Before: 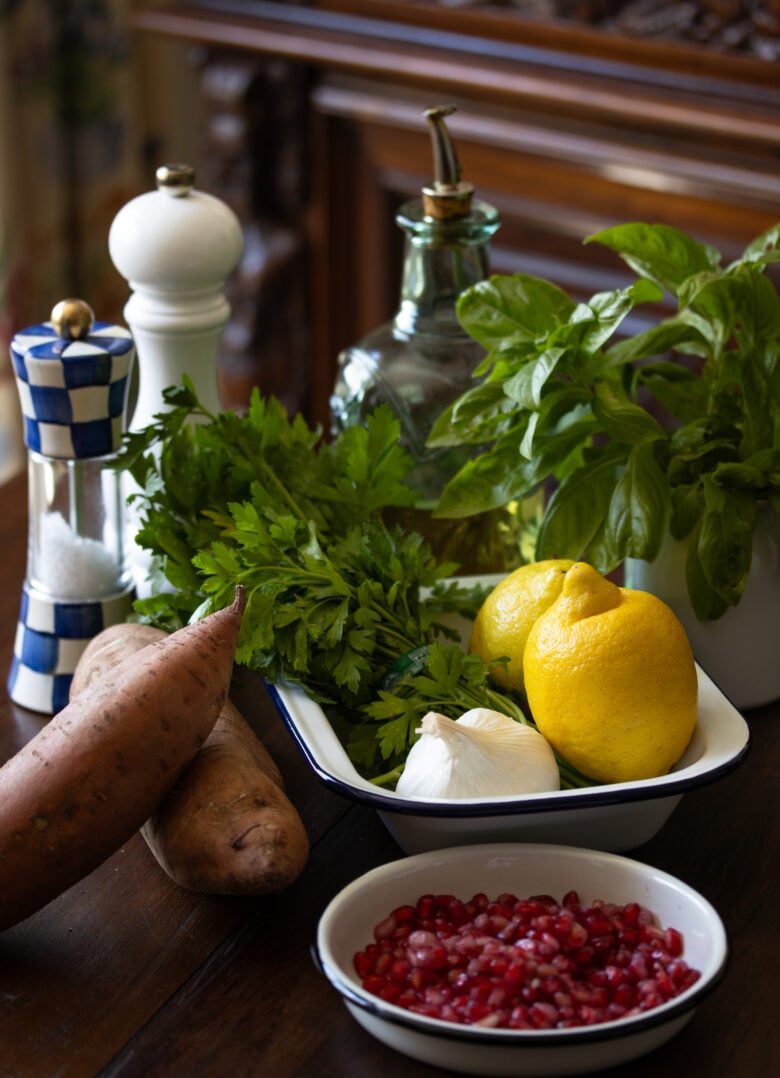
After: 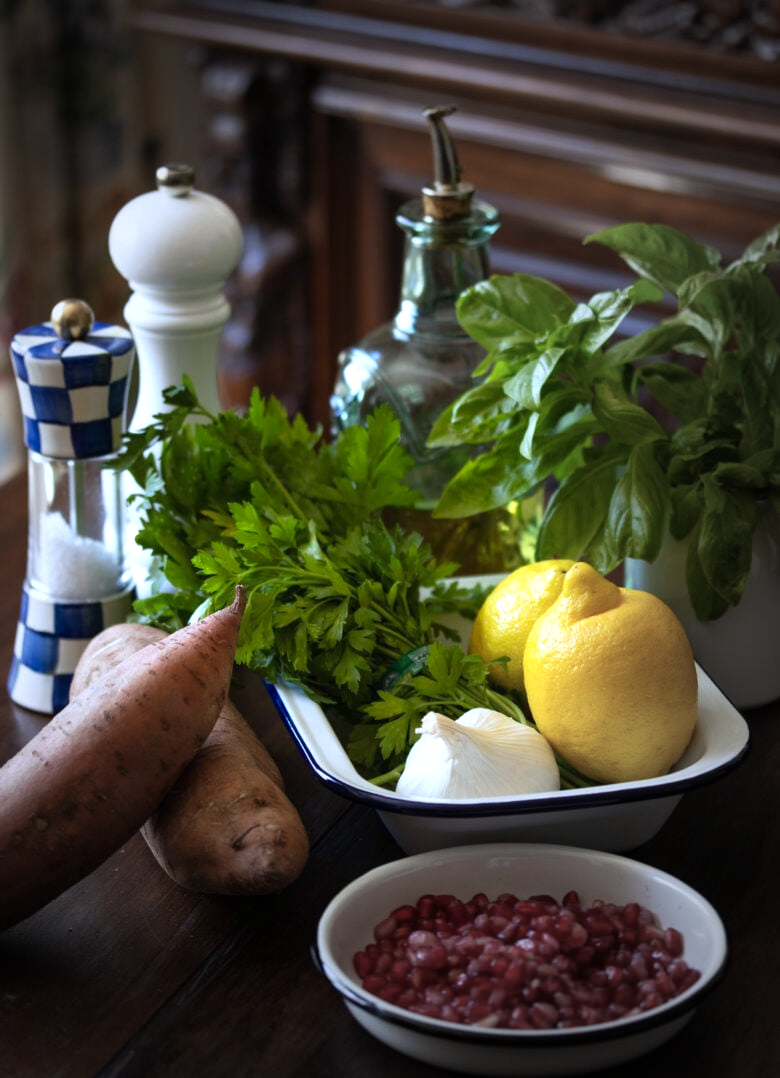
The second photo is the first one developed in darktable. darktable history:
exposure: black level correction 0, exposure 0.5 EV, compensate exposure bias true, compensate highlight preservation false
color calibration: output R [0.994, 0.059, -0.119, 0], output G [-0.036, 1.09, -0.119, 0], output B [0.078, -0.108, 0.961, 0], illuminant custom, x 0.371, y 0.382, temperature 4281.14 K
vignetting: fall-off start 33.76%, fall-off radius 64.94%, brightness -0.575, center (-0.12, -0.002), width/height ratio 0.959
